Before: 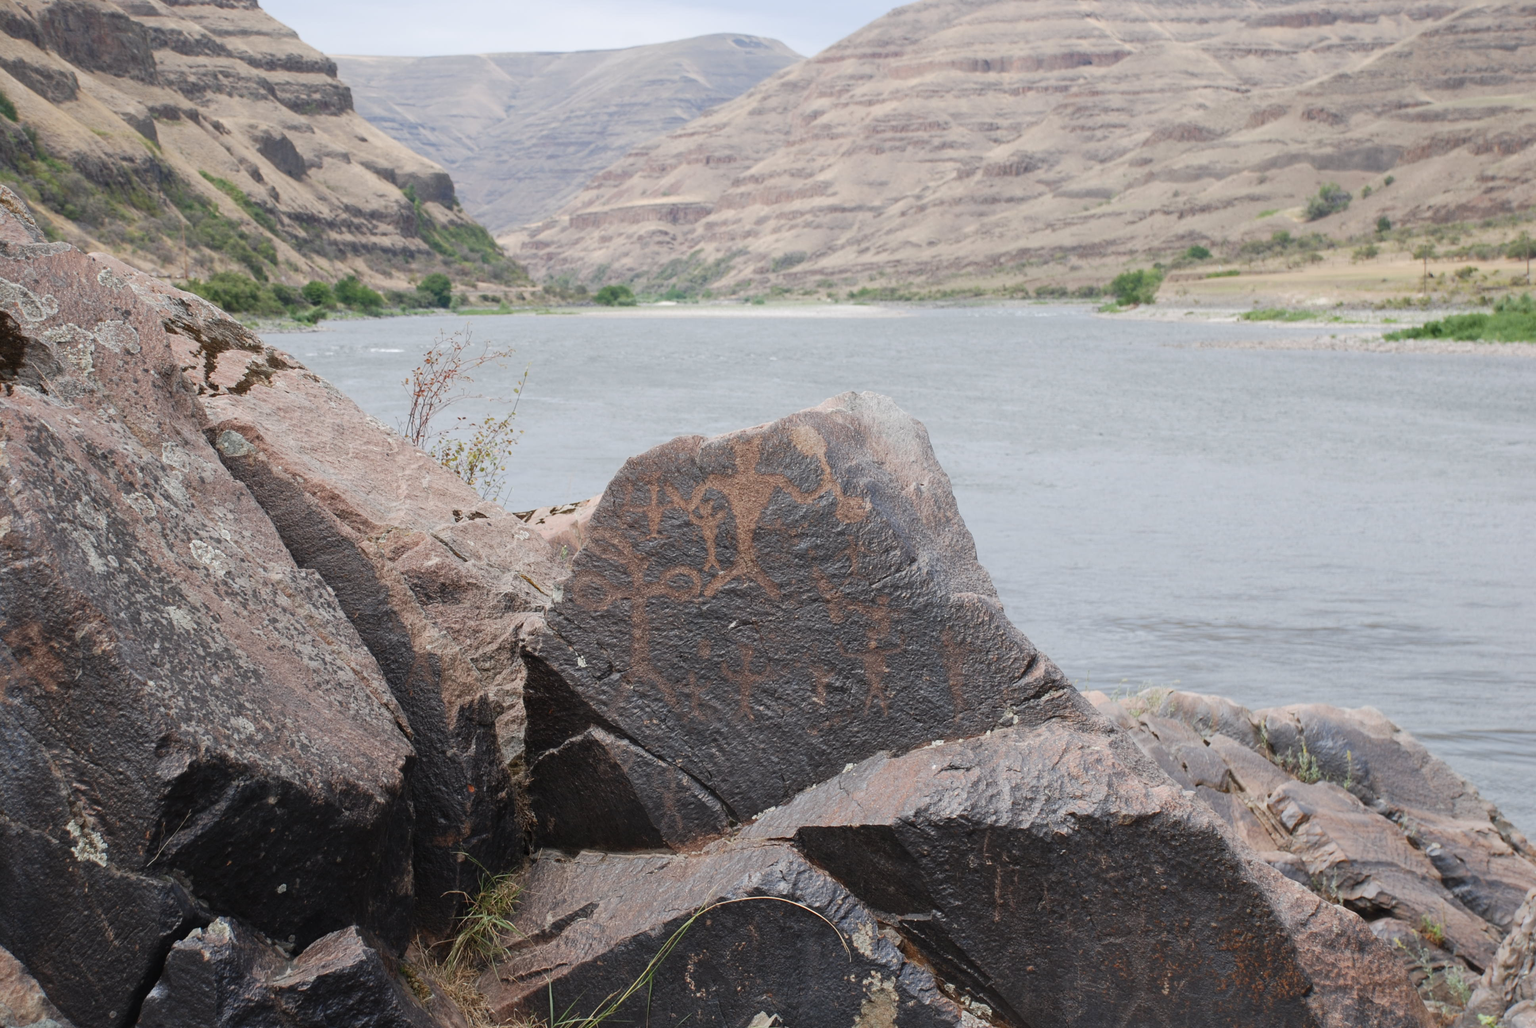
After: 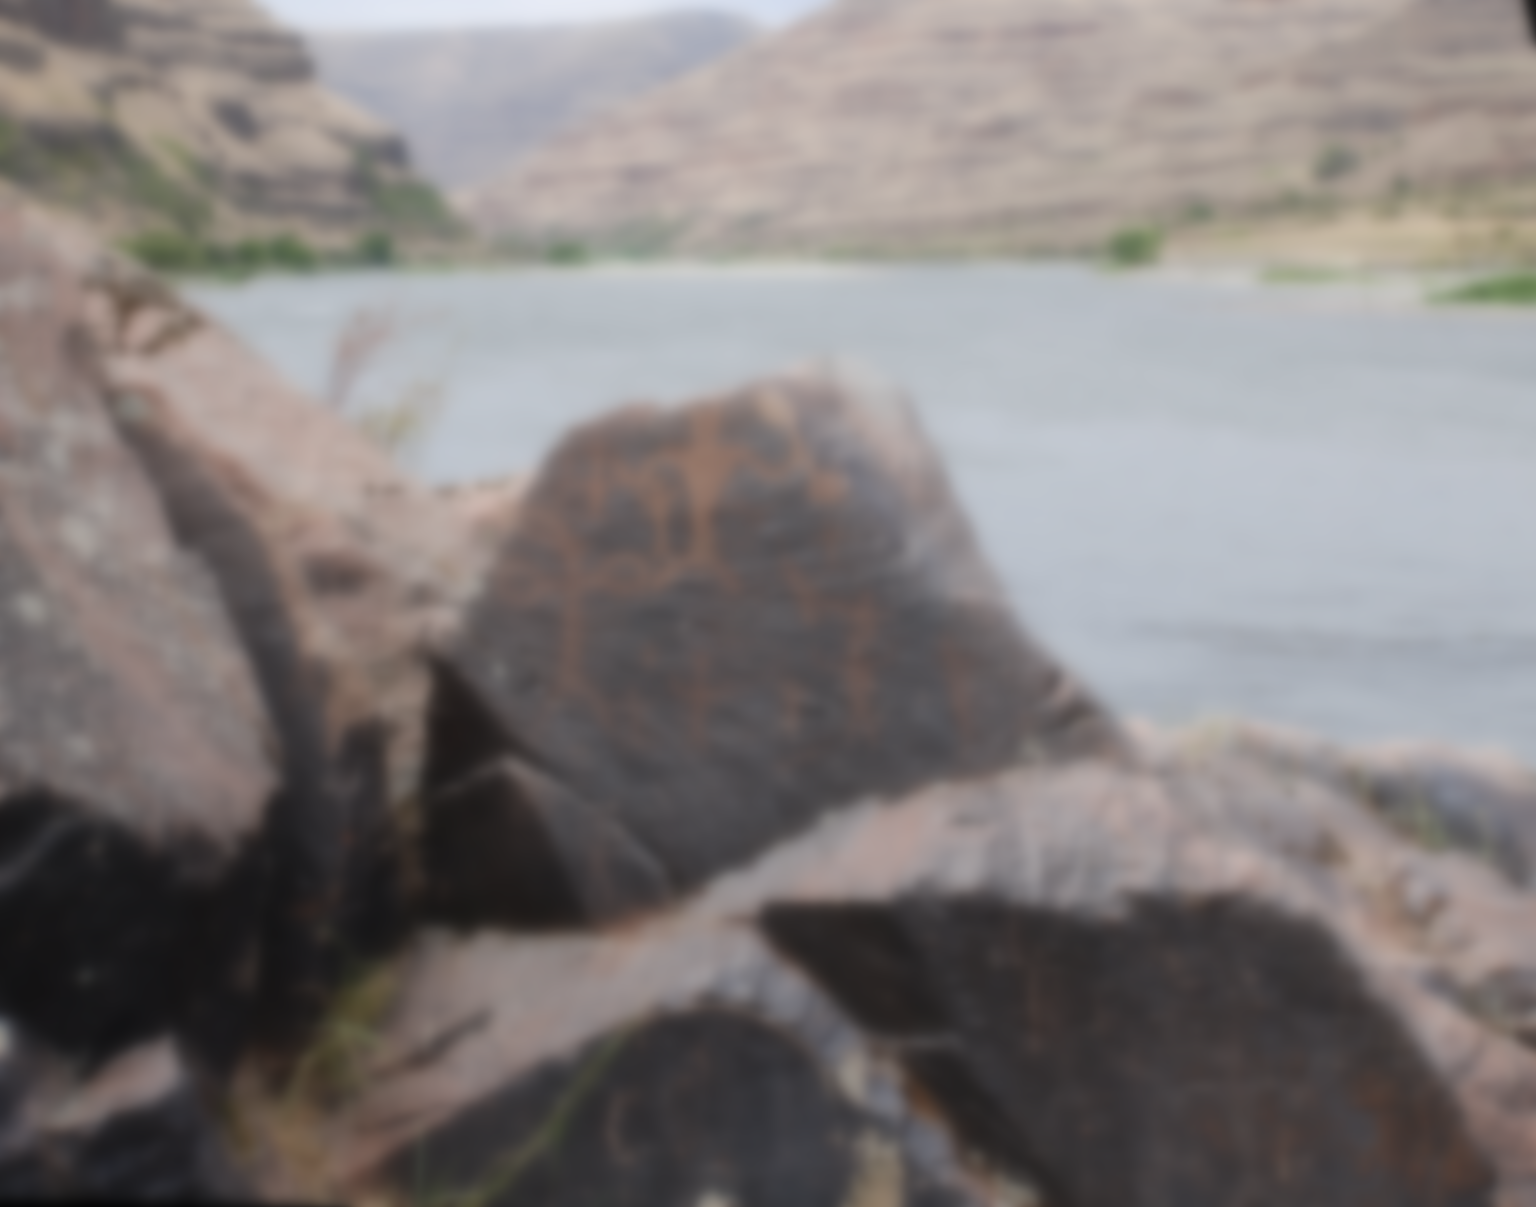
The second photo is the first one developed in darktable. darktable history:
rotate and perspective: rotation 0.72°, lens shift (vertical) -0.352, lens shift (horizontal) -0.051, crop left 0.152, crop right 0.859, crop top 0.019, crop bottom 0.964
lowpass: radius 16, unbound 0
